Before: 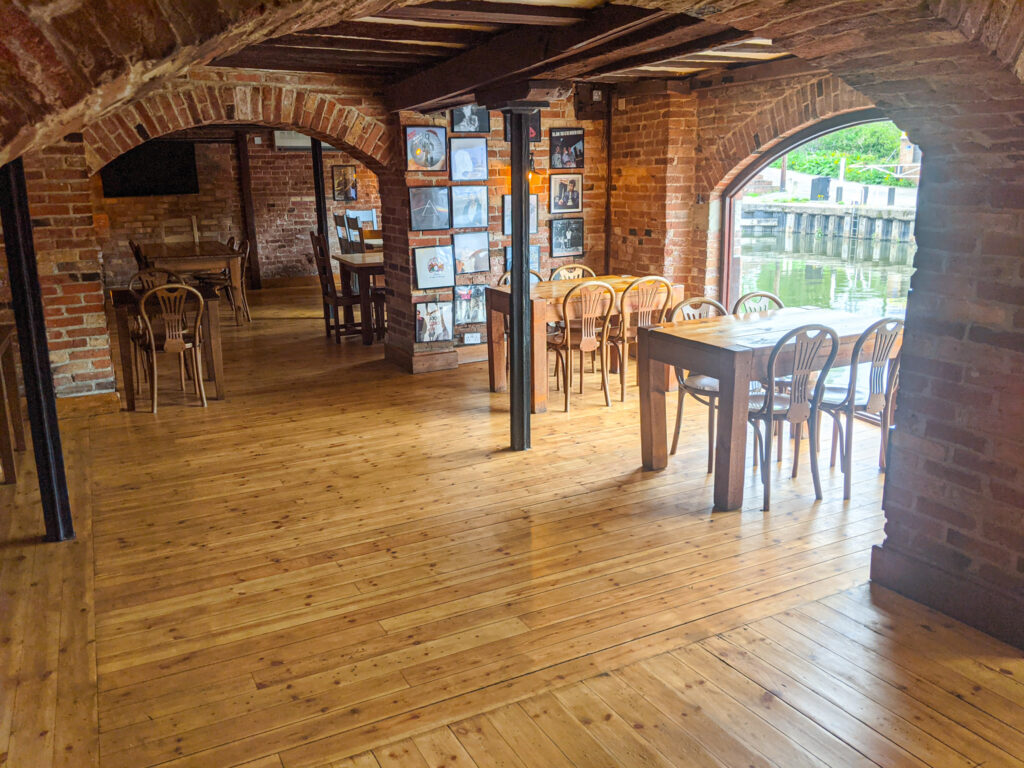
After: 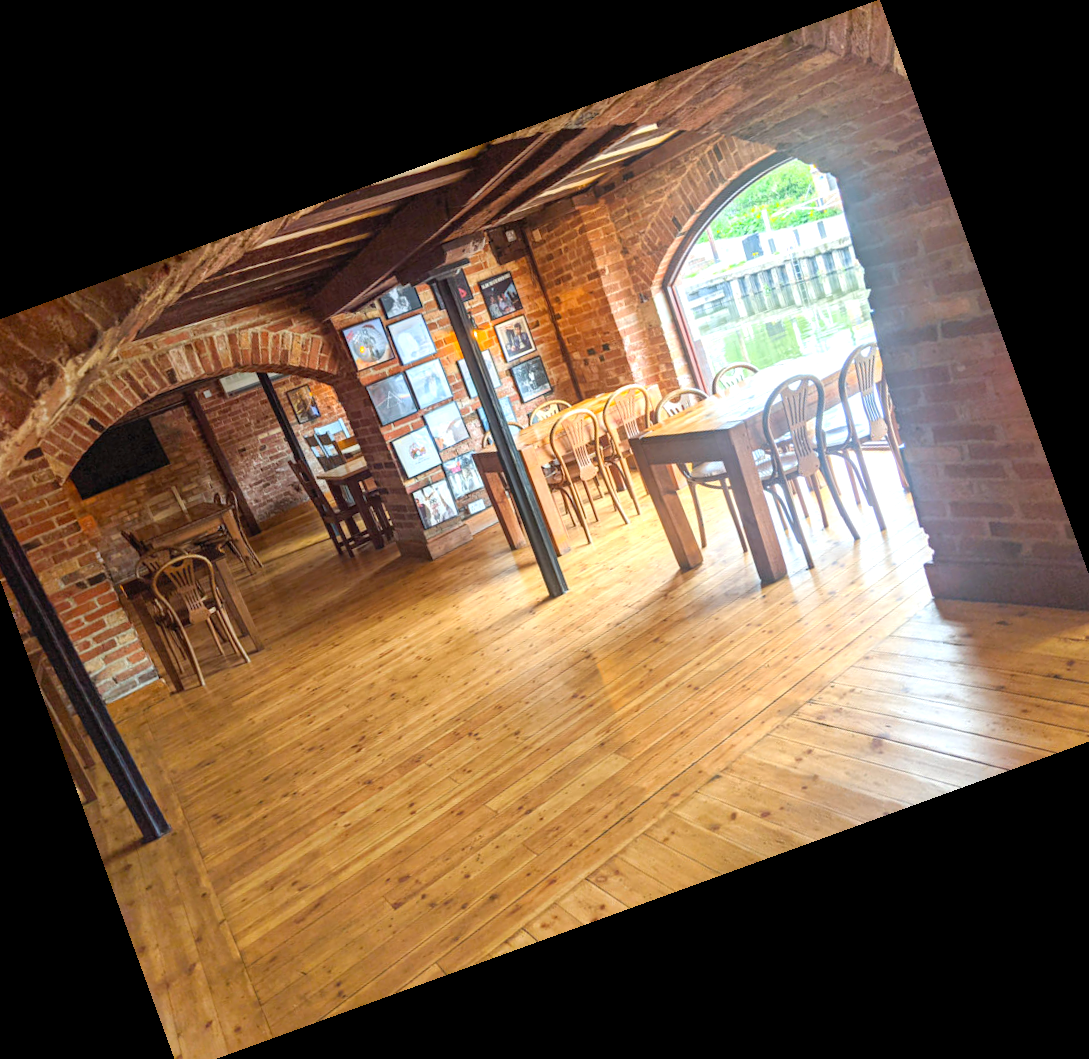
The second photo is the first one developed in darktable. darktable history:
crop and rotate: angle 19.99°, left 6.77%, right 4.312%, bottom 1.102%
exposure: exposure 0.492 EV, compensate highlight preservation false
levels: levels [0, 0.478, 1]
